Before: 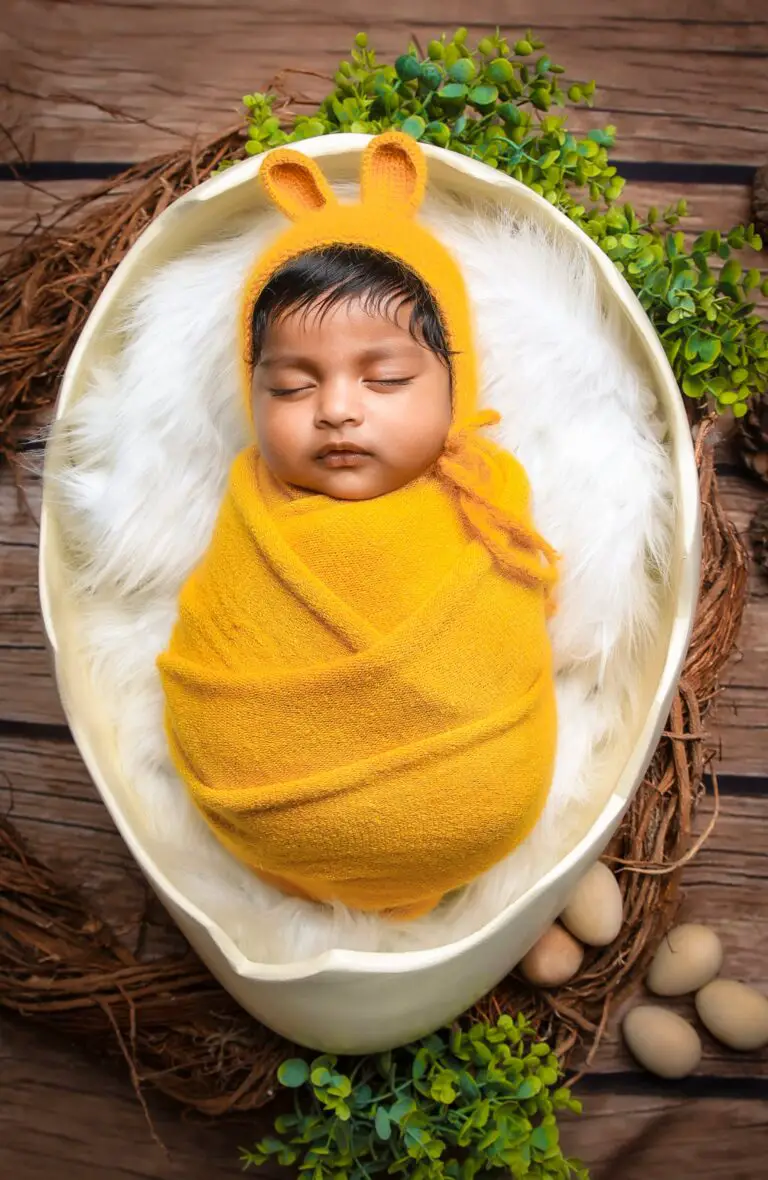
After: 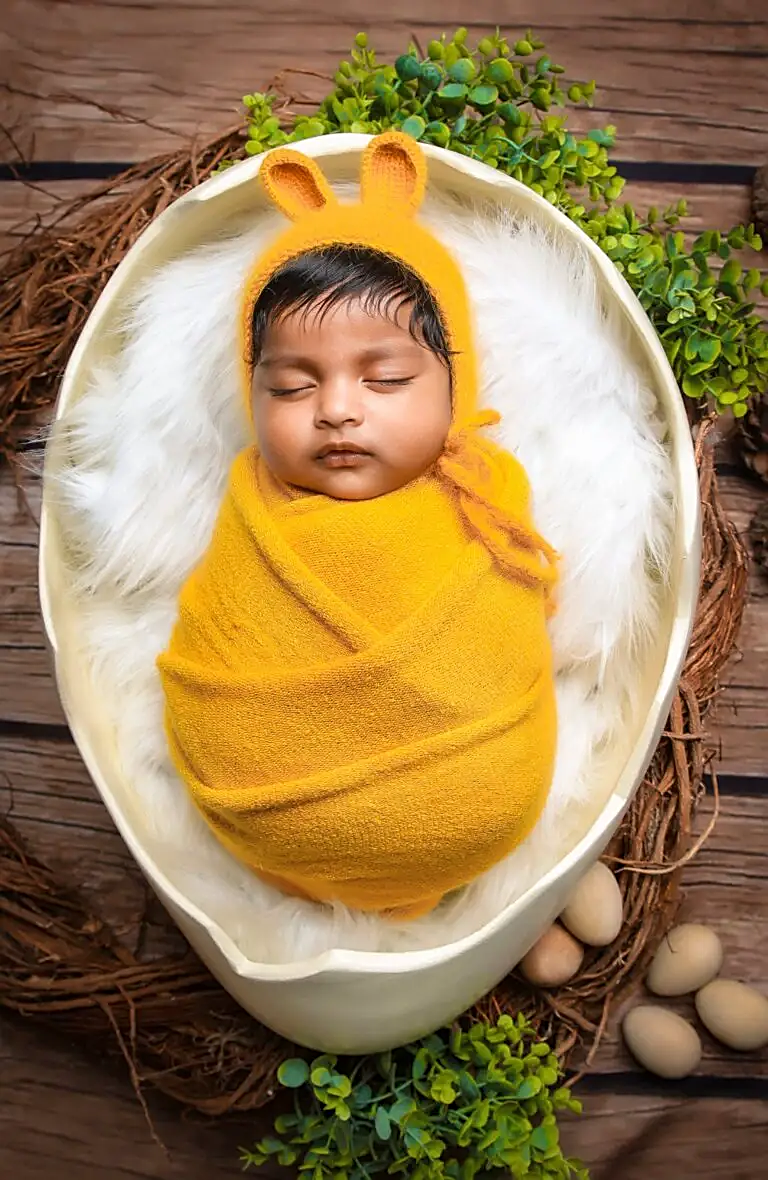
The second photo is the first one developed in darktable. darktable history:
sharpen: amount 0.47
